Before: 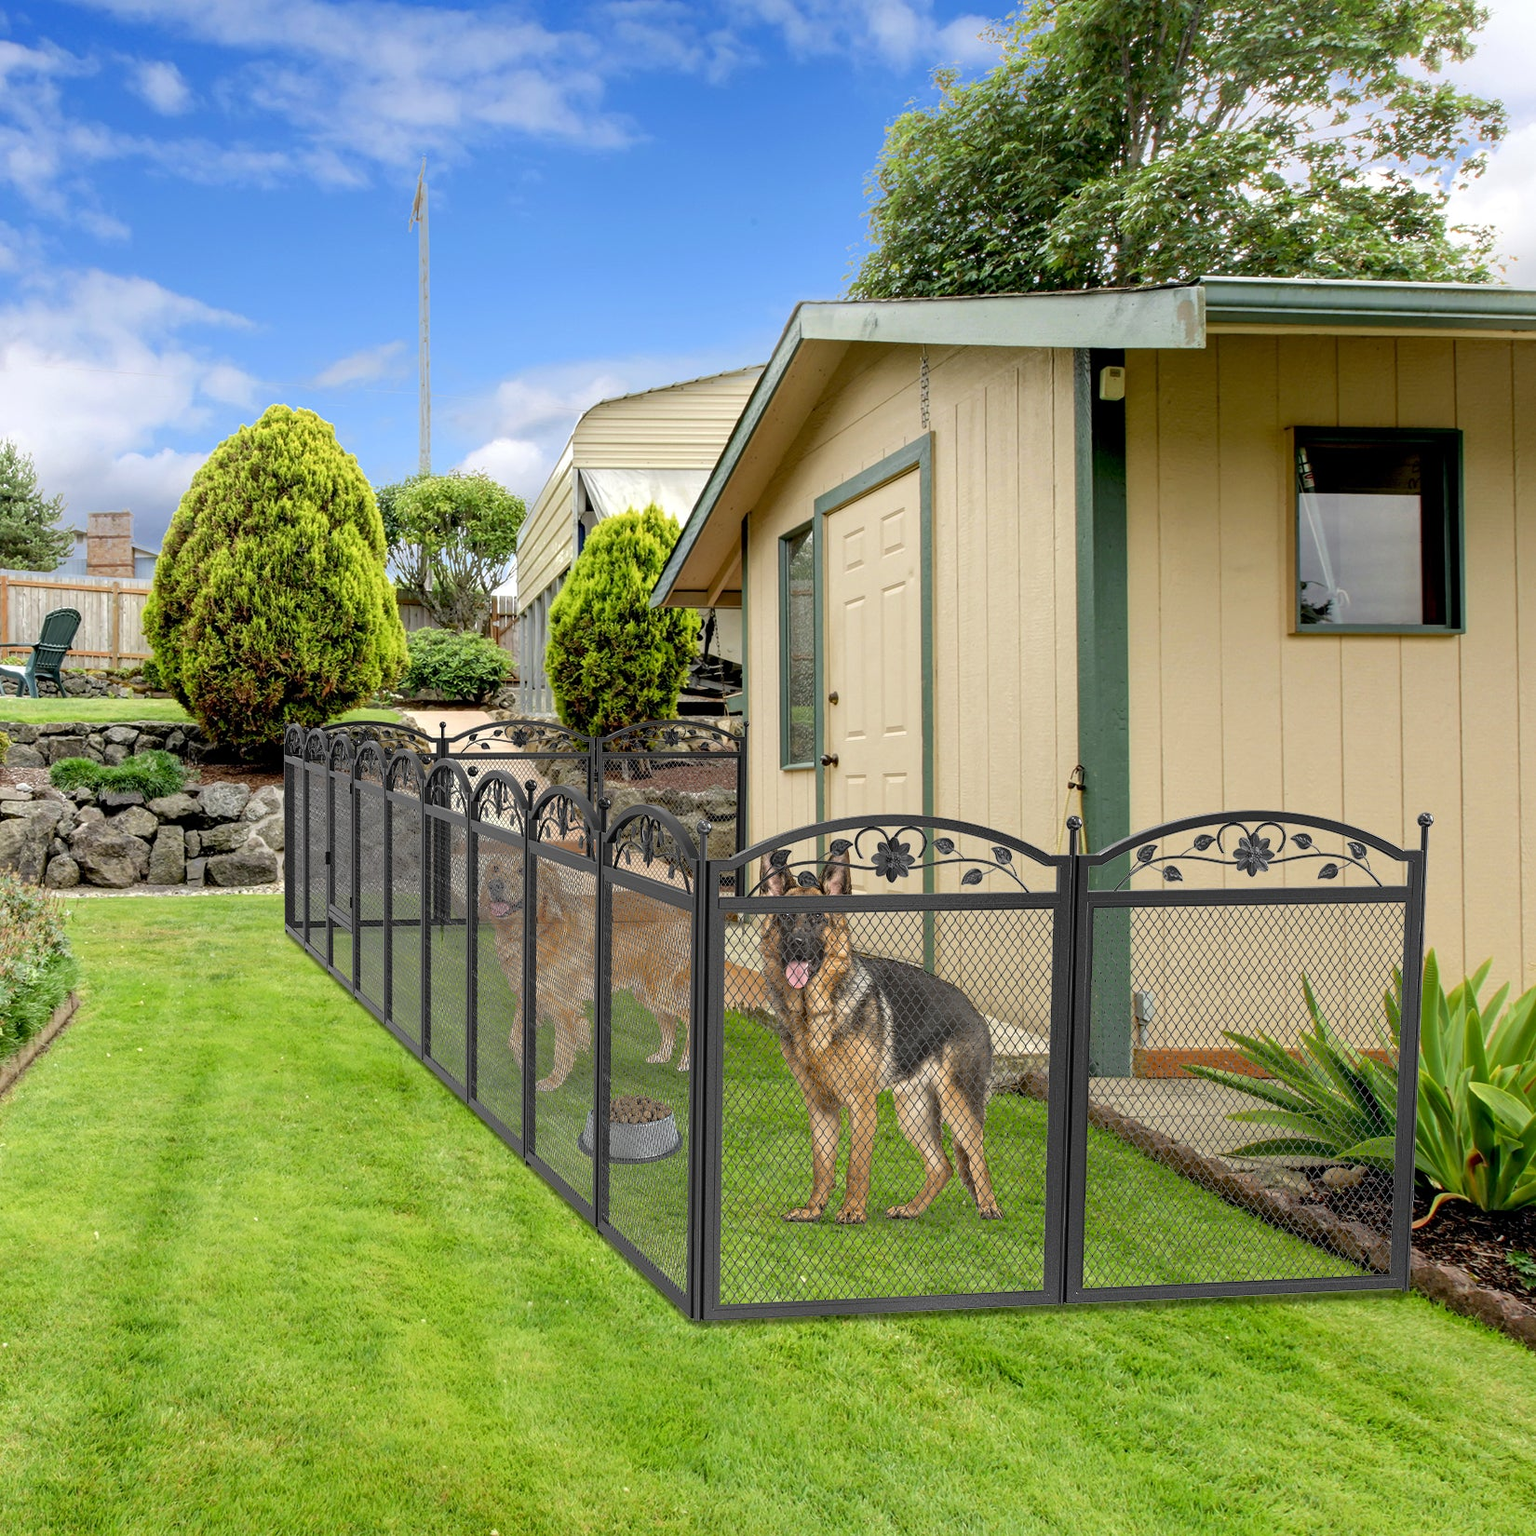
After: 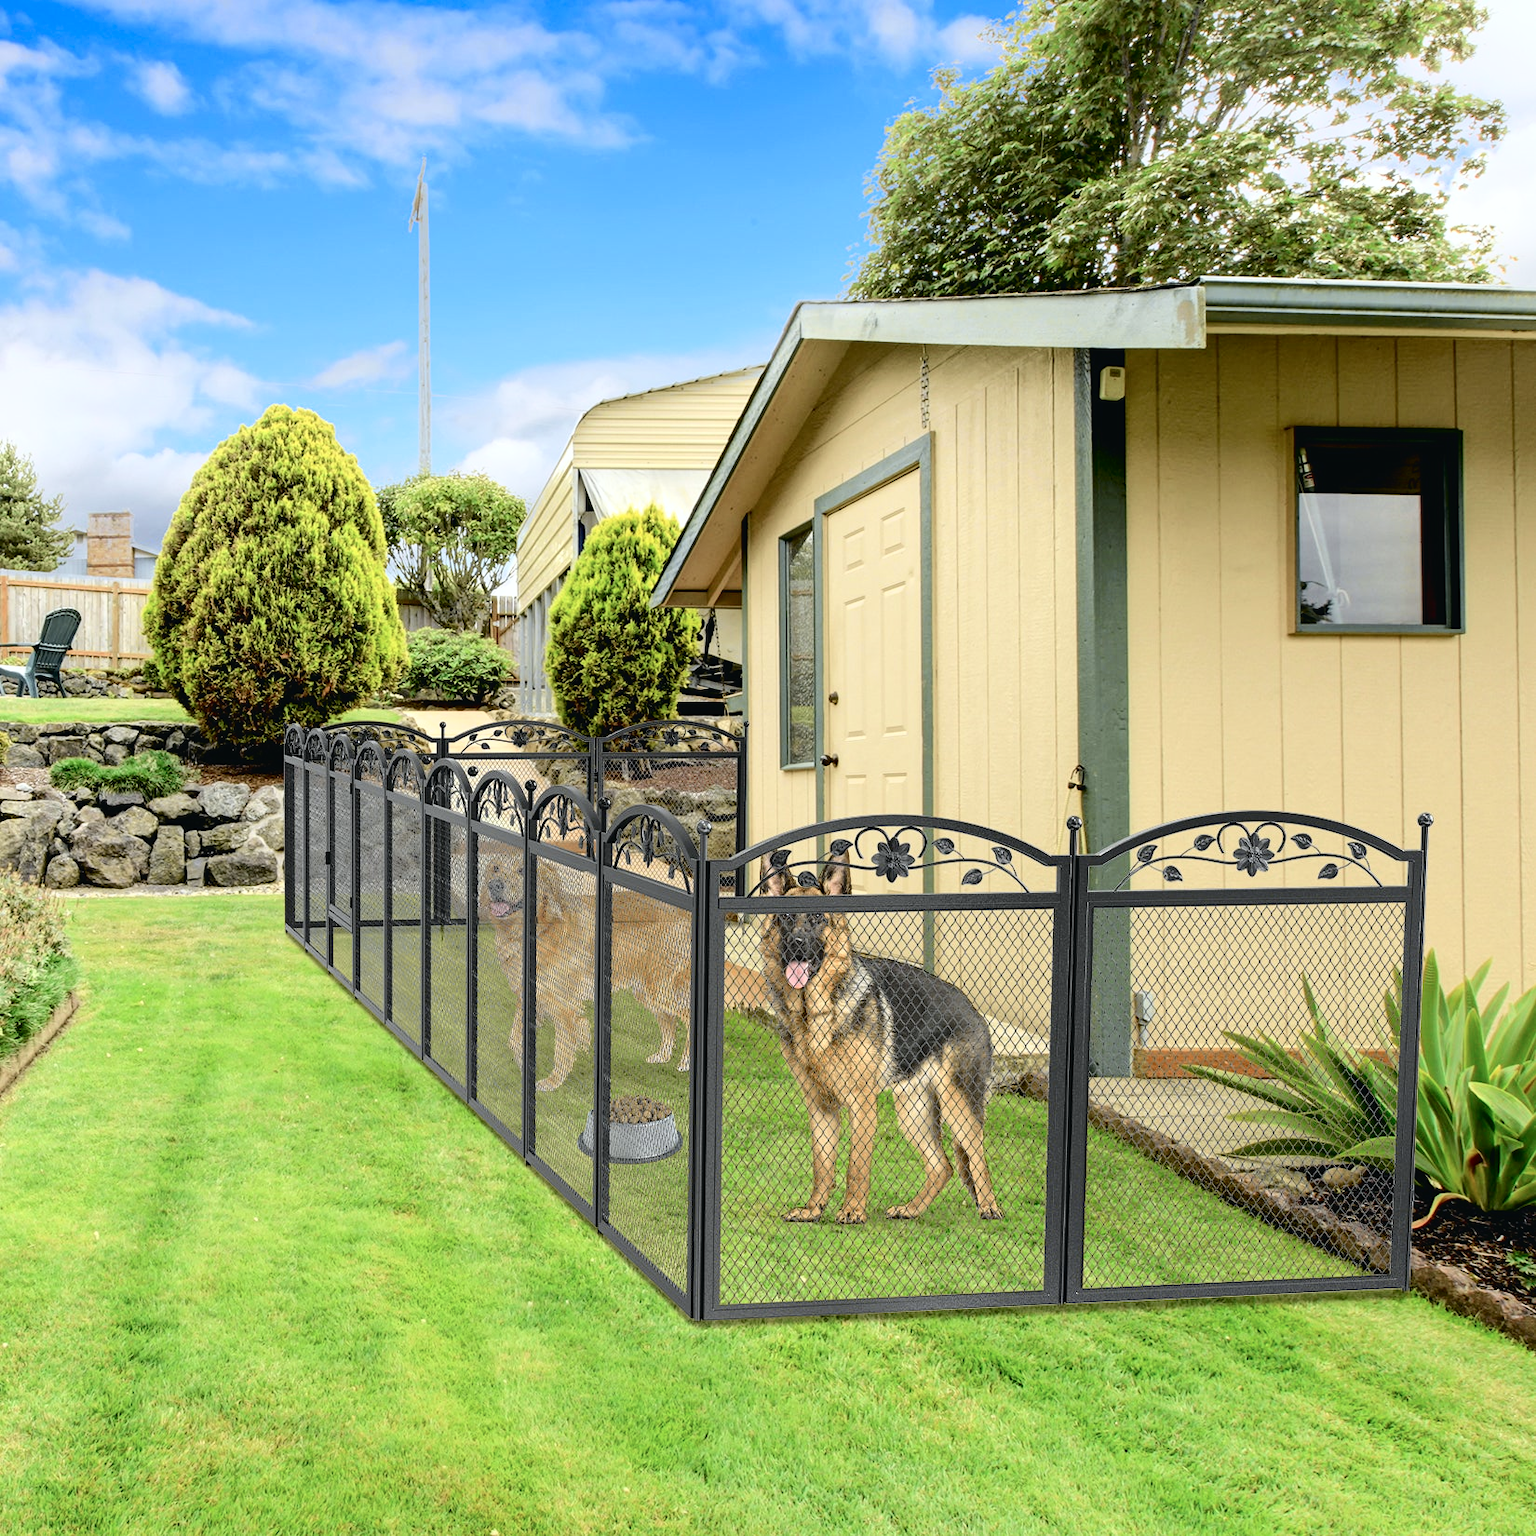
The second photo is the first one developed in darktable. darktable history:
tone curve: curves: ch0 [(0, 0.023) (0.087, 0.065) (0.184, 0.168) (0.45, 0.54) (0.57, 0.683) (0.722, 0.825) (0.877, 0.948) (1, 1)]; ch1 [(0, 0) (0.388, 0.369) (0.44, 0.45) (0.495, 0.491) (0.534, 0.528) (0.657, 0.655) (1, 1)]; ch2 [(0, 0) (0.353, 0.317) (0.408, 0.427) (0.5, 0.497) (0.534, 0.544) (0.576, 0.605) (0.625, 0.631) (1, 1)], color space Lab, independent channels, preserve colors none
